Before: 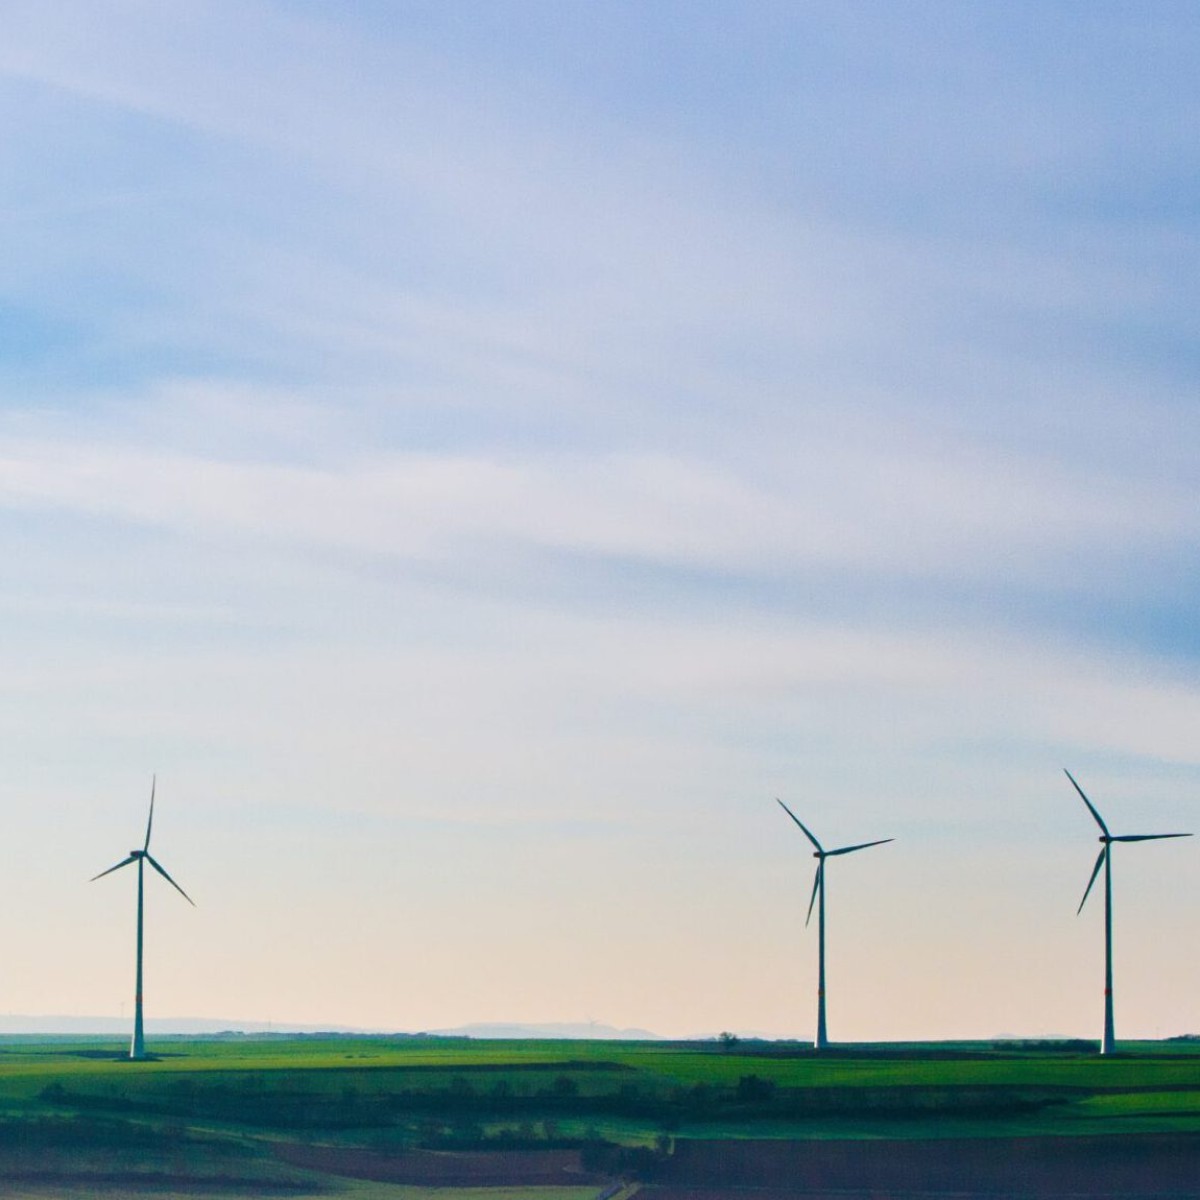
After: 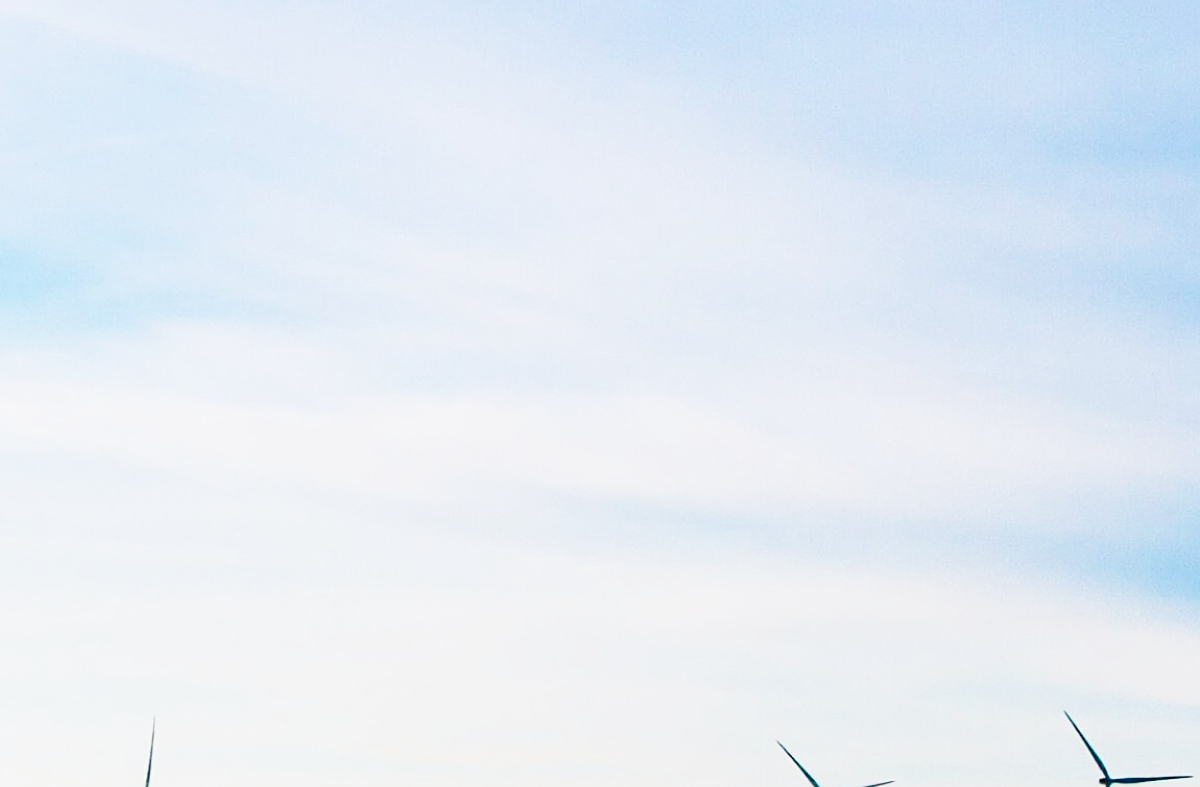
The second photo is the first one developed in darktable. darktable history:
sharpen: on, module defaults
crop and rotate: top 4.848%, bottom 29.503%
base curve: curves: ch0 [(0, 0) (0.028, 0.03) (0.121, 0.232) (0.46, 0.748) (0.859, 0.968) (1, 1)], preserve colors none
